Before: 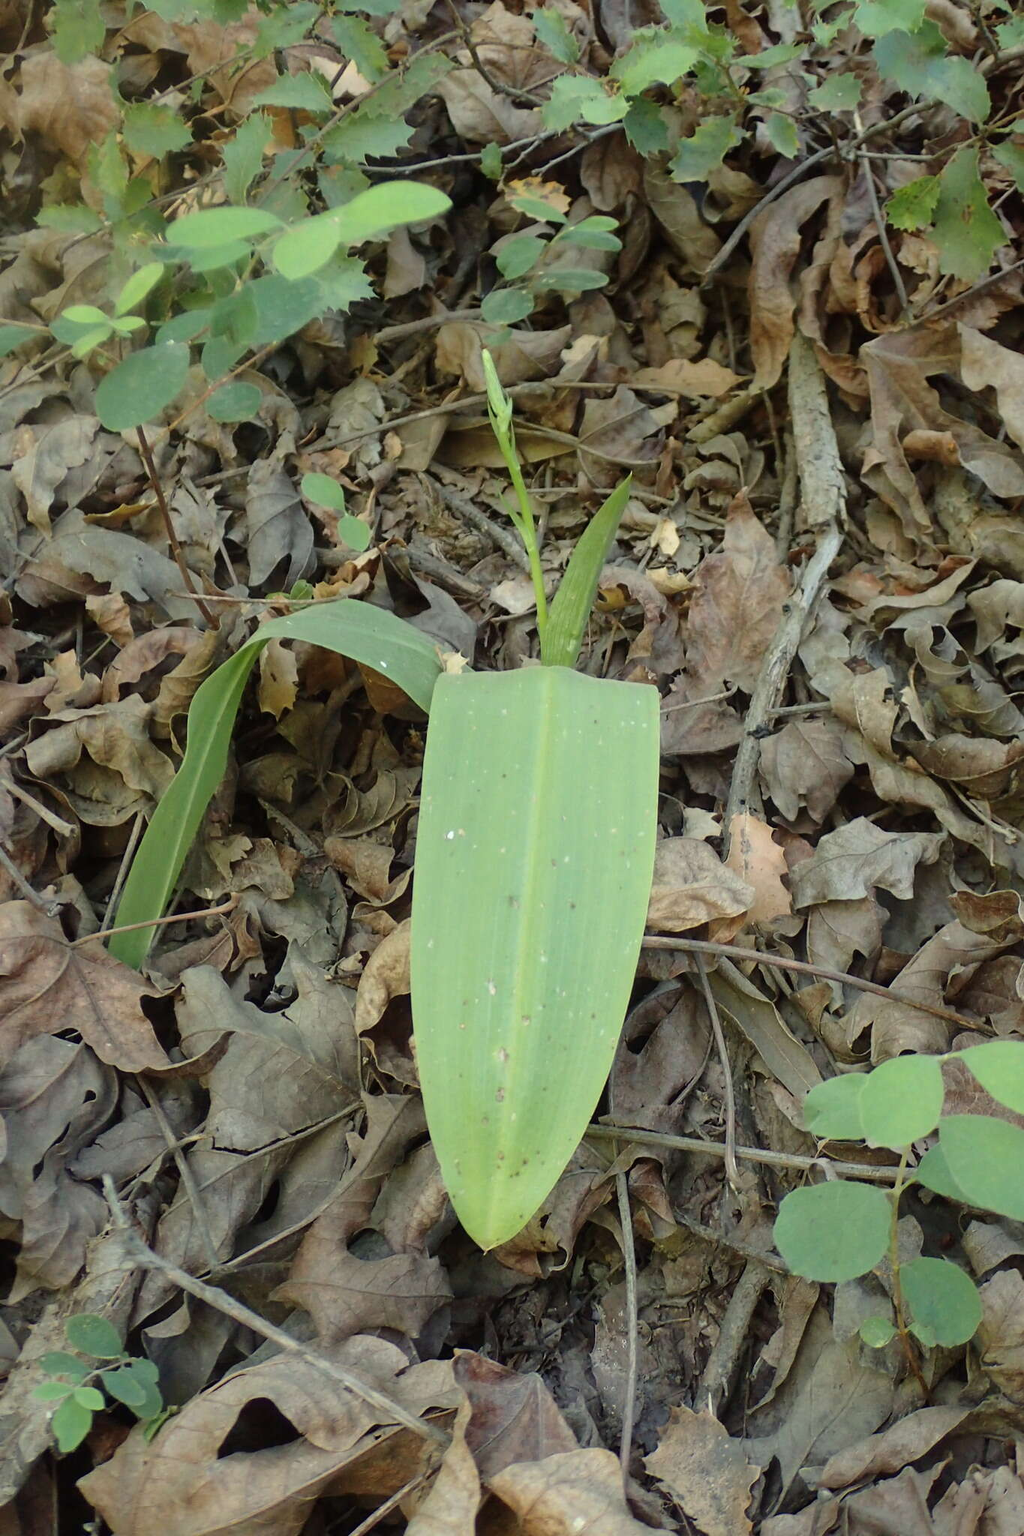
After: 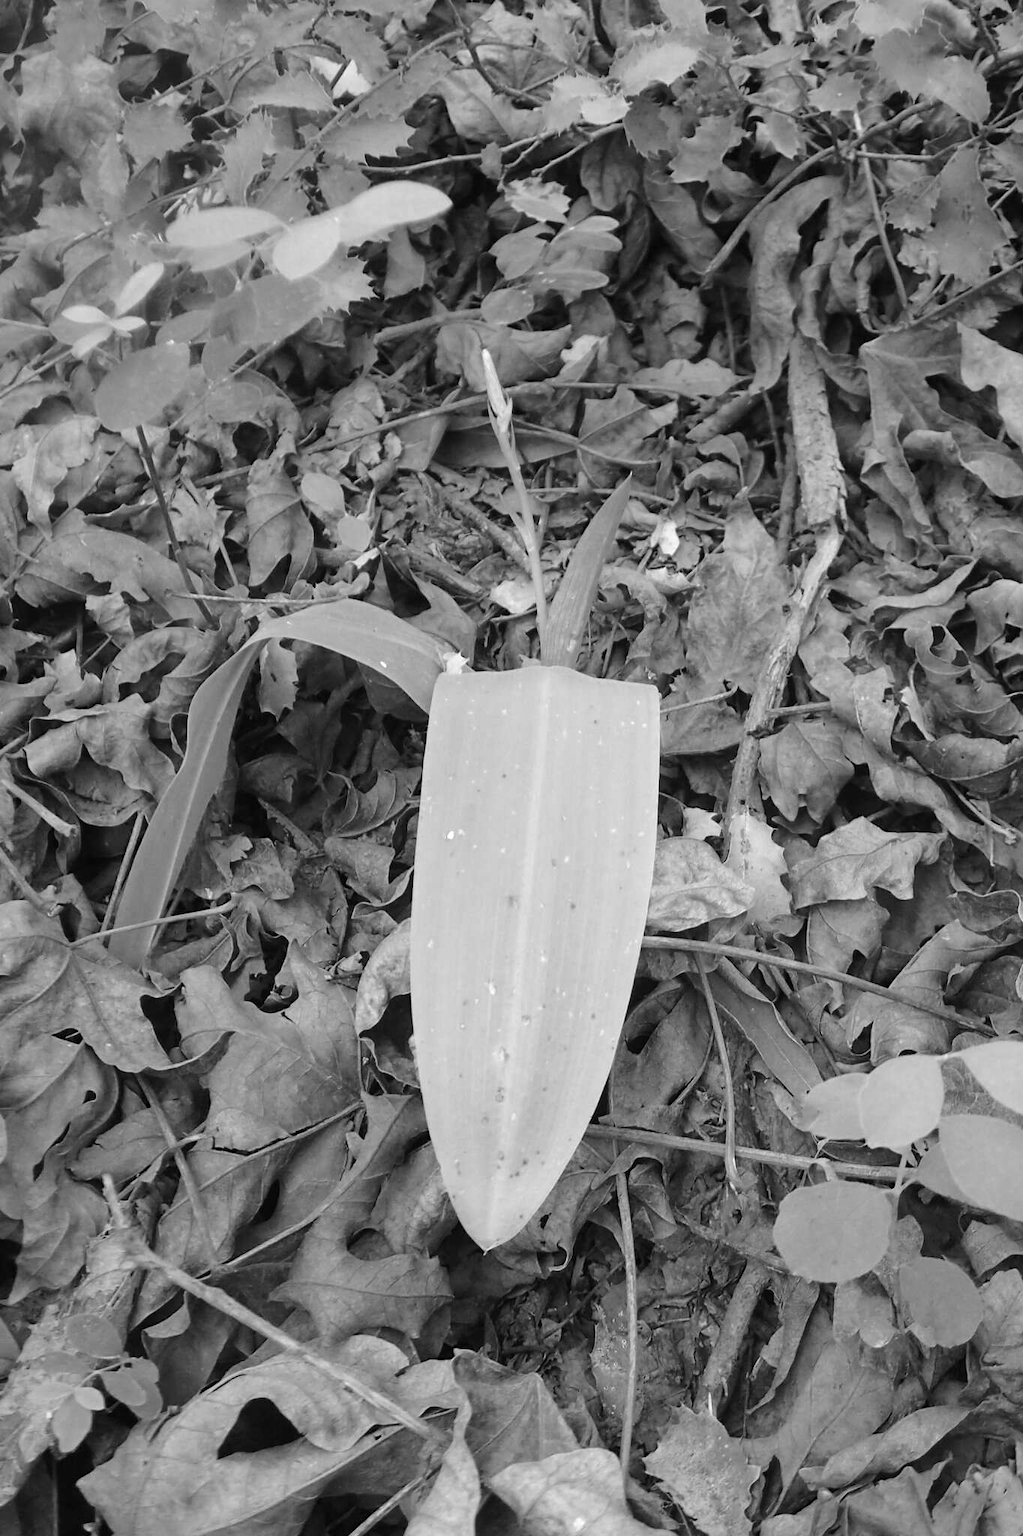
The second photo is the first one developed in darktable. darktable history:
monochrome: on, module defaults
exposure: exposure 0.3 EV, compensate highlight preservation false
